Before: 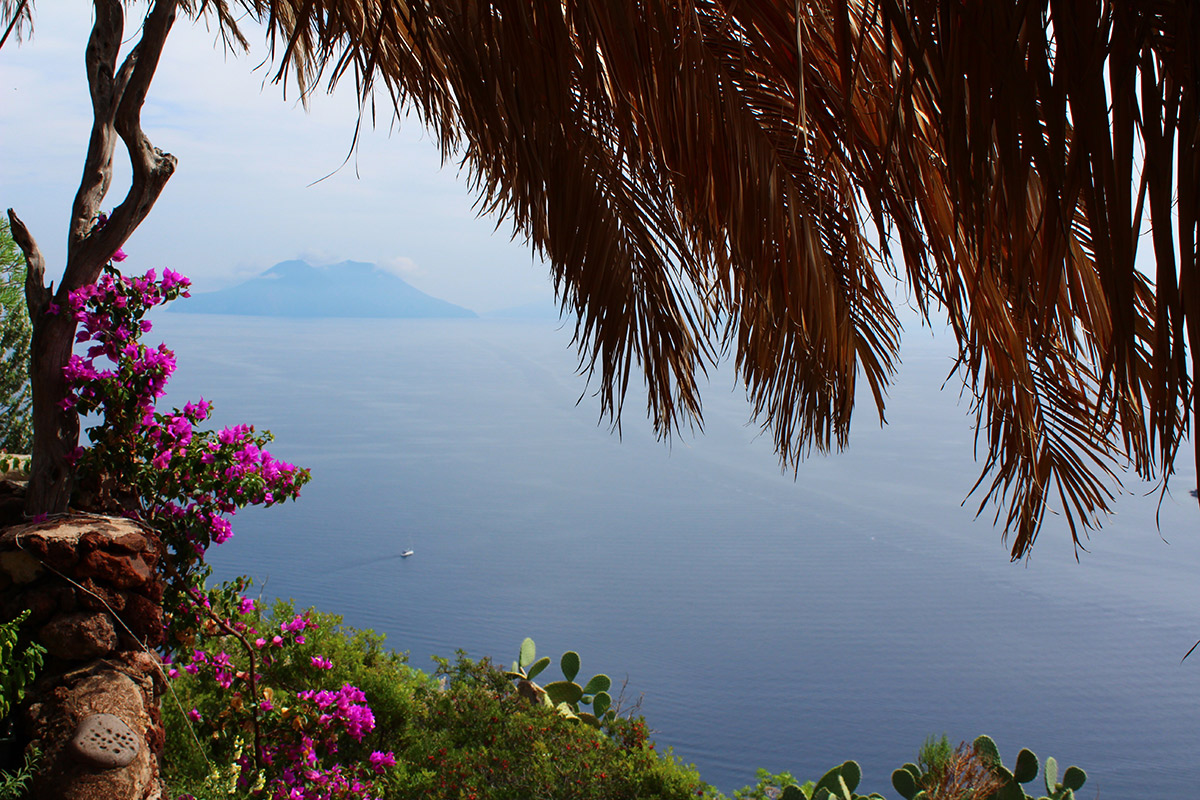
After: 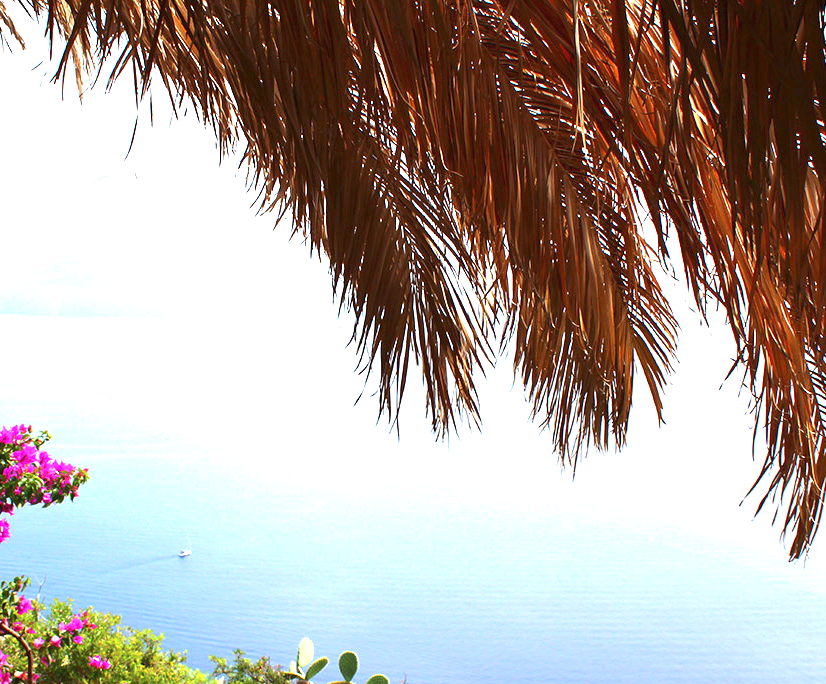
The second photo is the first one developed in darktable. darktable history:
crop: left 18.515%, right 12.193%, bottom 14.186%
exposure: black level correction 0, exposure 1.964 EV, compensate highlight preservation false
